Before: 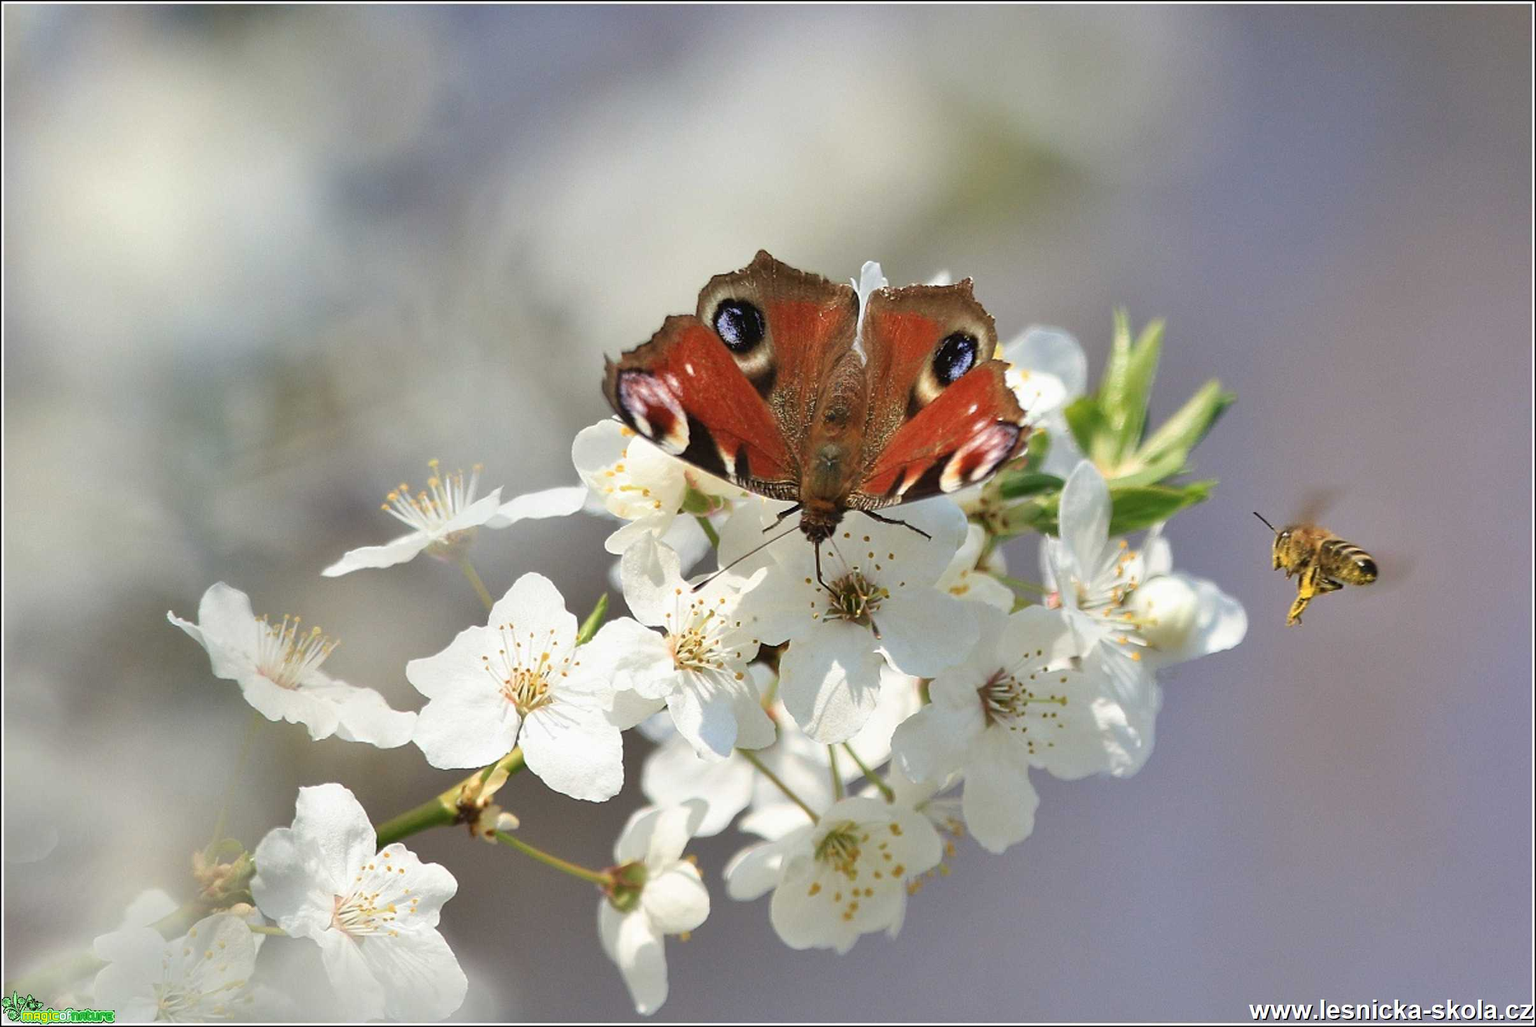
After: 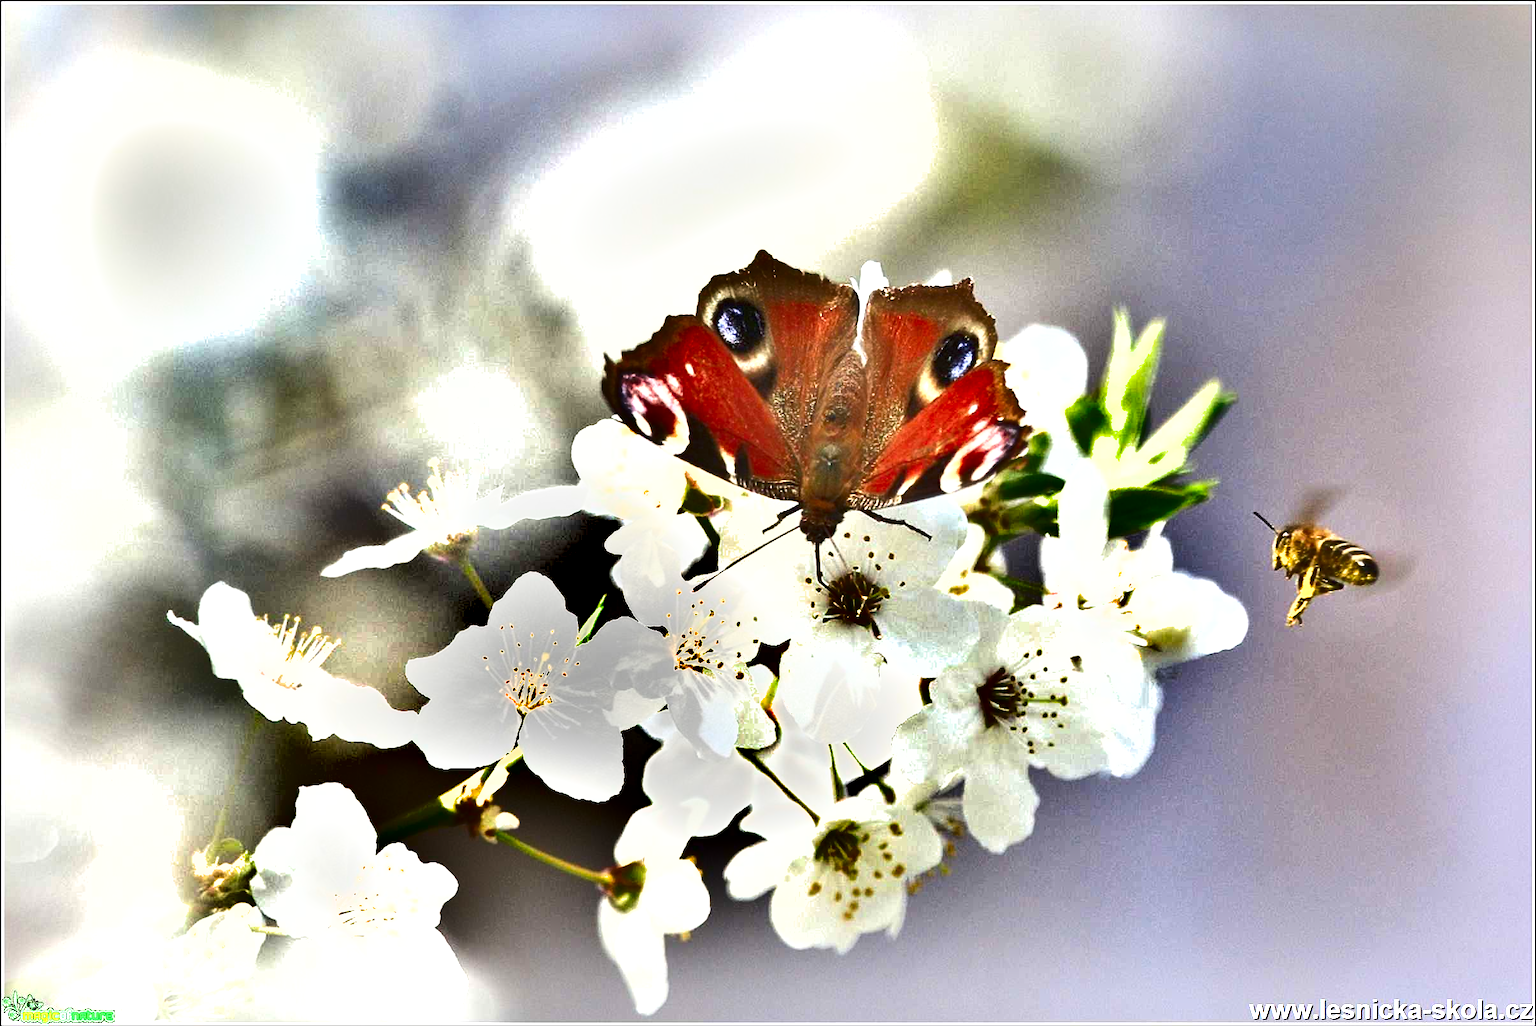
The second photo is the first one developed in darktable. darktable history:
exposure: black level correction 0.001, exposure 1.318 EV, compensate highlight preservation false
shadows and highlights: radius 109.69, shadows 41.18, highlights -72.08, low approximation 0.01, soften with gaussian
